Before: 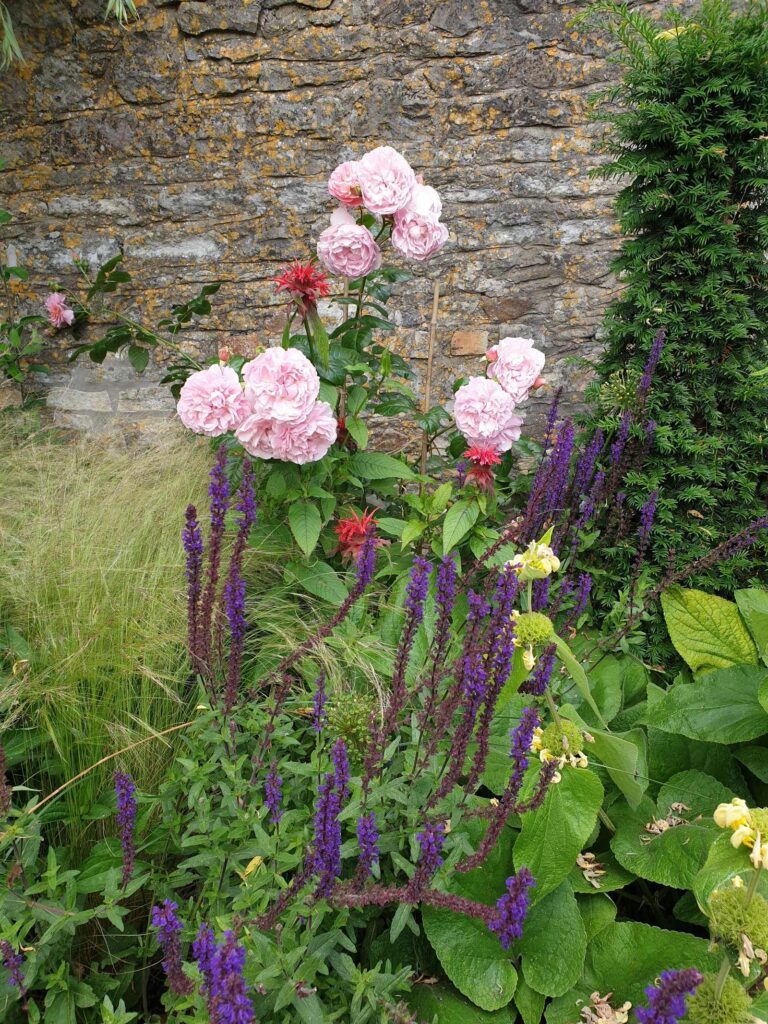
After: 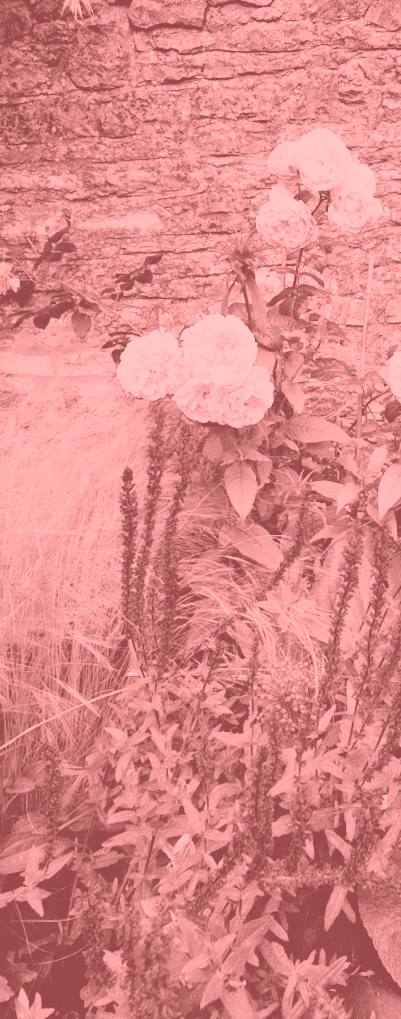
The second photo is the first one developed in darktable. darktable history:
rotate and perspective: rotation 0.215°, lens shift (vertical) -0.139, crop left 0.069, crop right 0.939, crop top 0.002, crop bottom 0.996
filmic rgb: black relative exposure -5 EV, white relative exposure 3.5 EV, hardness 3.19, contrast 1.3, highlights saturation mix -50%
colorize: saturation 51%, source mix 50.67%, lightness 50.67%
tone equalizer: on, module defaults
tone curve: curves: ch0 [(0, 0) (0.004, 0.001) (0.133, 0.112) (0.325, 0.362) (0.832, 0.893) (1, 1)], color space Lab, linked channels, preserve colors none
crop: left 5.114%, right 38.589%
white balance: red 0.988, blue 1.017
